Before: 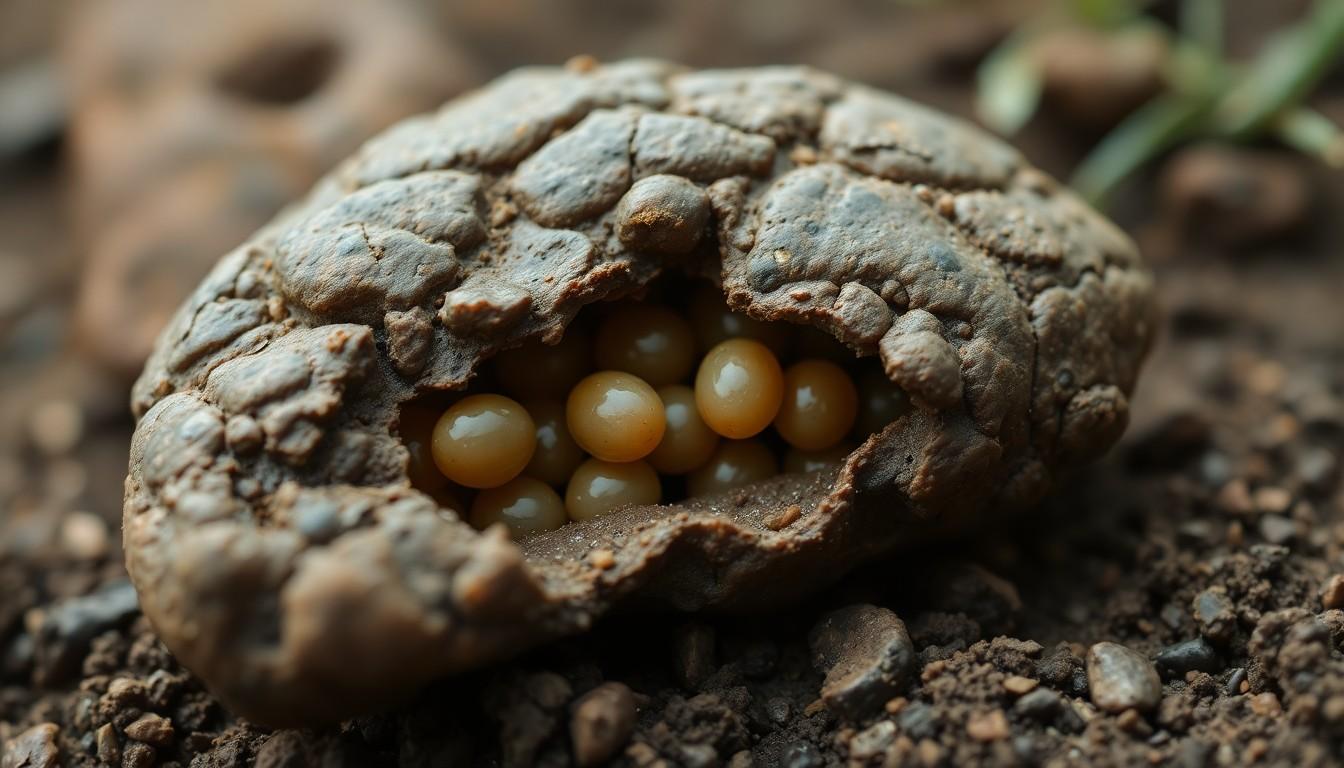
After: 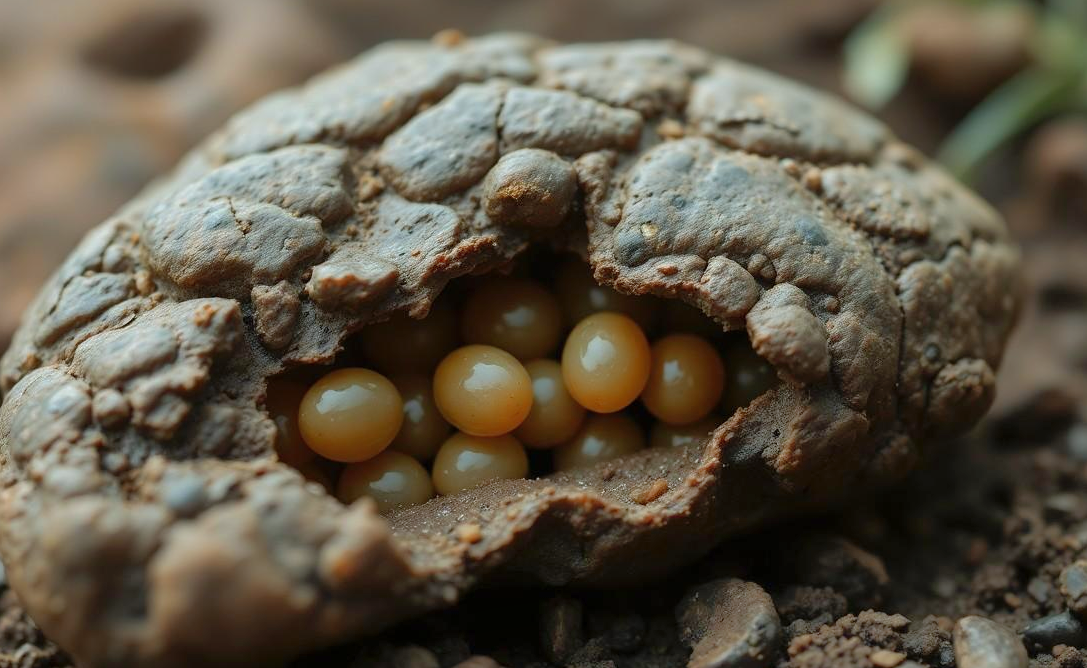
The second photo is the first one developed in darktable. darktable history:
crop: left 9.929%, top 3.475%, right 9.188%, bottom 9.529%
shadows and highlights: on, module defaults
white balance: red 0.982, blue 1.018
